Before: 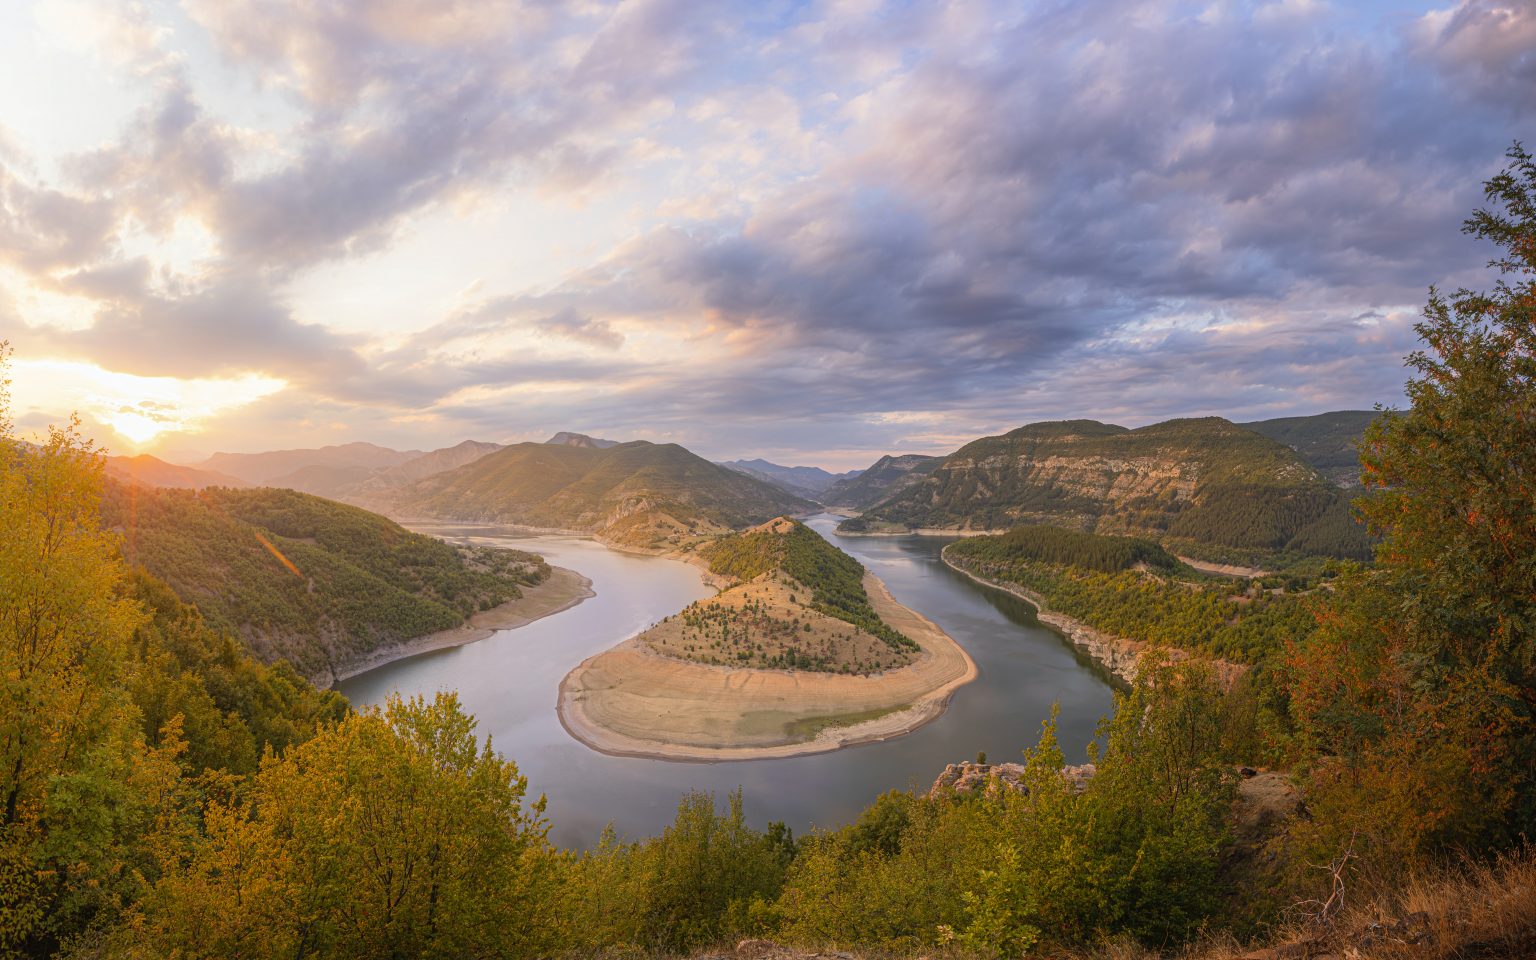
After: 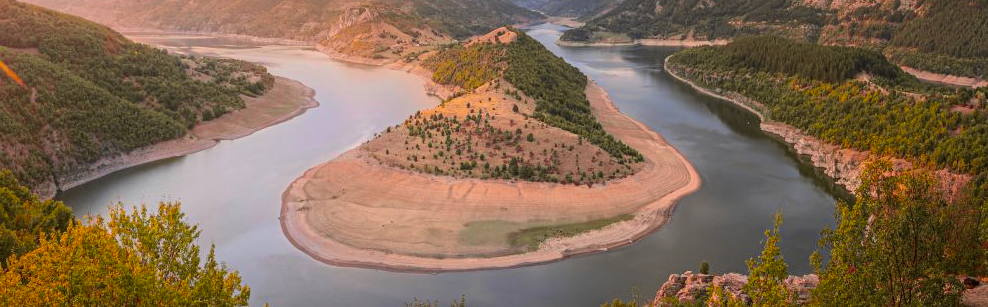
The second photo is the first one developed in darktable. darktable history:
crop: left 18.091%, top 51.13%, right 17.525%, bottom 16.85%
tone curve: curves: ch0 [(0, 0) (0.087, 0.054) (0.281, 0.245) (0.506, 0.526) (0.8, 0.824) (0.994, 0.955)]; ch1 [(0, 0) (0.27, 0.195) (0.406, 0.435) (0.452, 0.474) (0.495, 0.5) (0.514, 0.508) (0.537, 0.556) (0.654, 0.689) (1, 1)]; ch2 [(0, 0) (0.269, 0.299) (0.459, 0.441) (0.498, 0.499) (0.523, 0.52) (0.551, 0.549) (0.633, 0.625) (0.659, 0.681) (0.718, 0.764) (1, 1)], color space Lab, independent channels, preserve colors none
